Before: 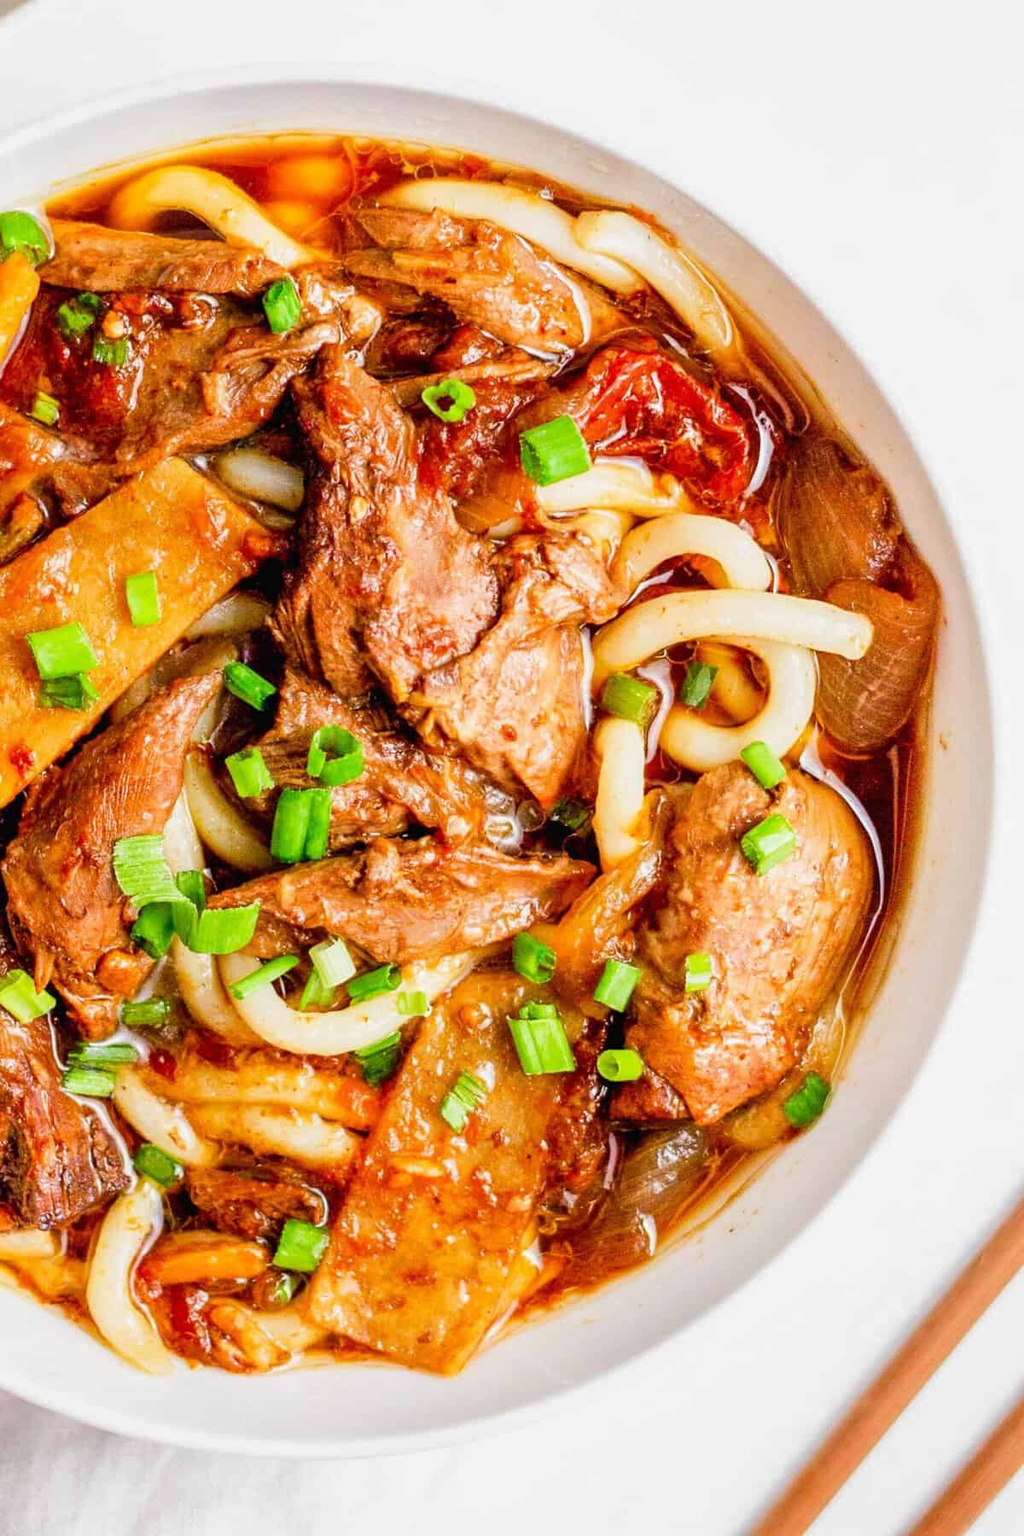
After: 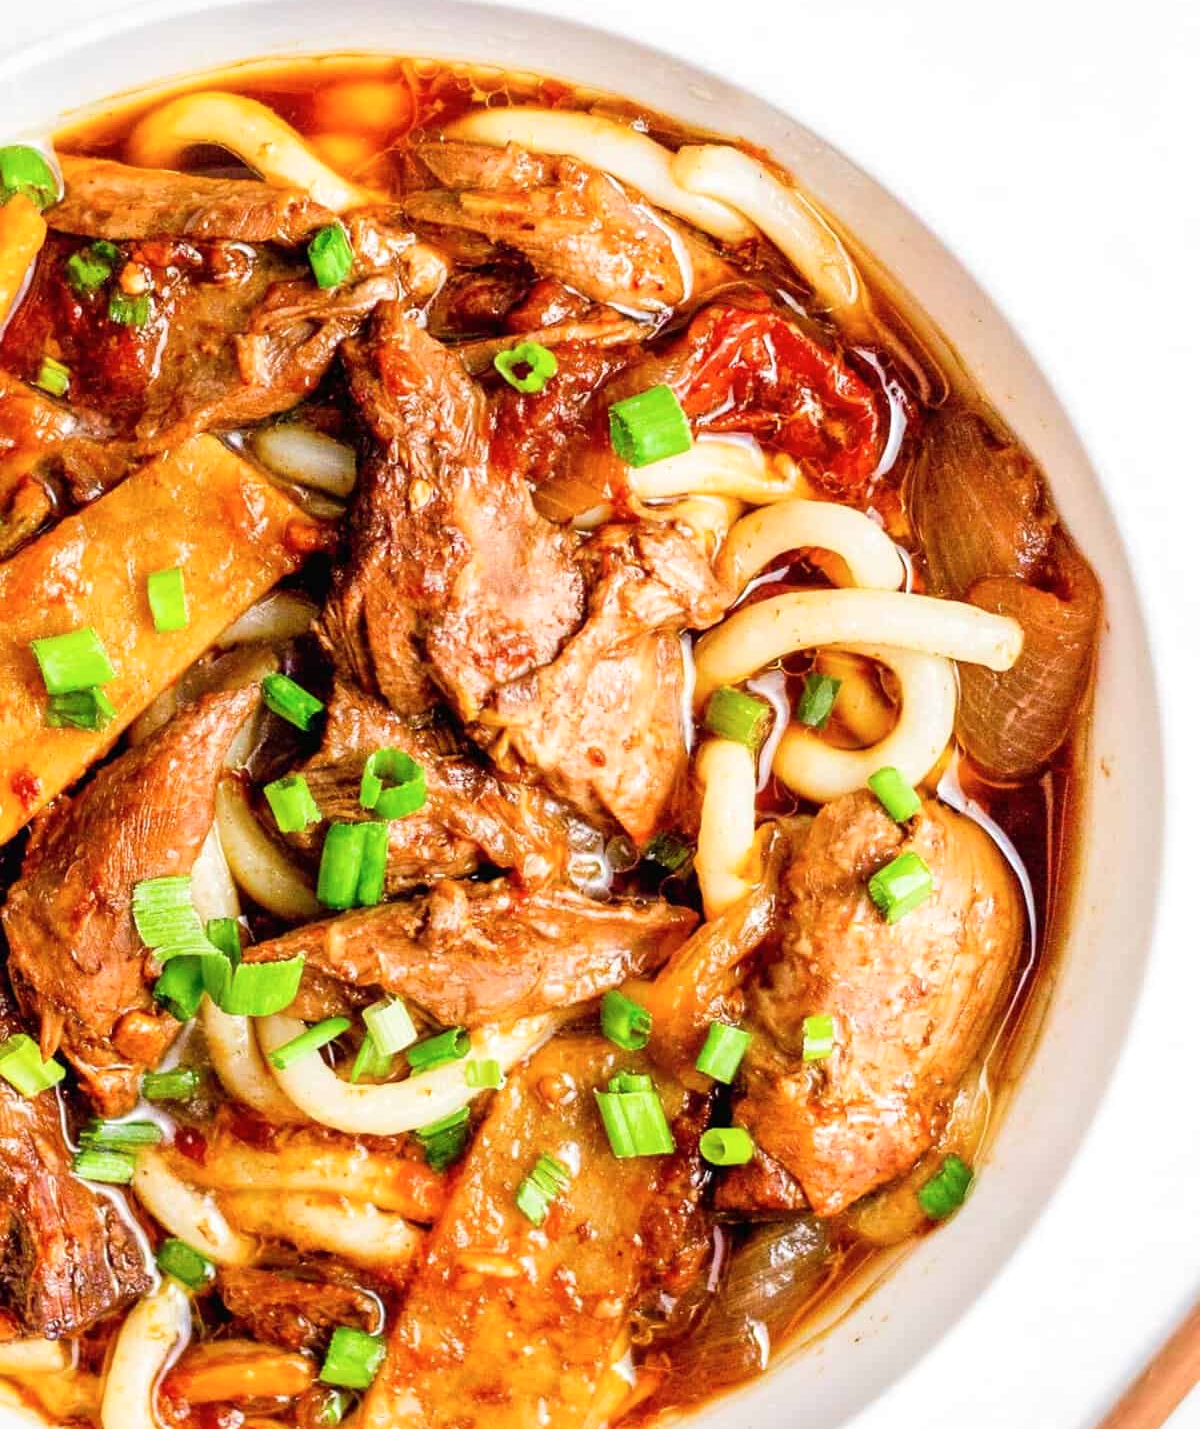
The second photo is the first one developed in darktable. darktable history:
shadows and highlights: shadows -12.5, white point adjustment 4, highlights 28.33
crop and rotate: top 5.667%, bottom 14.937%
